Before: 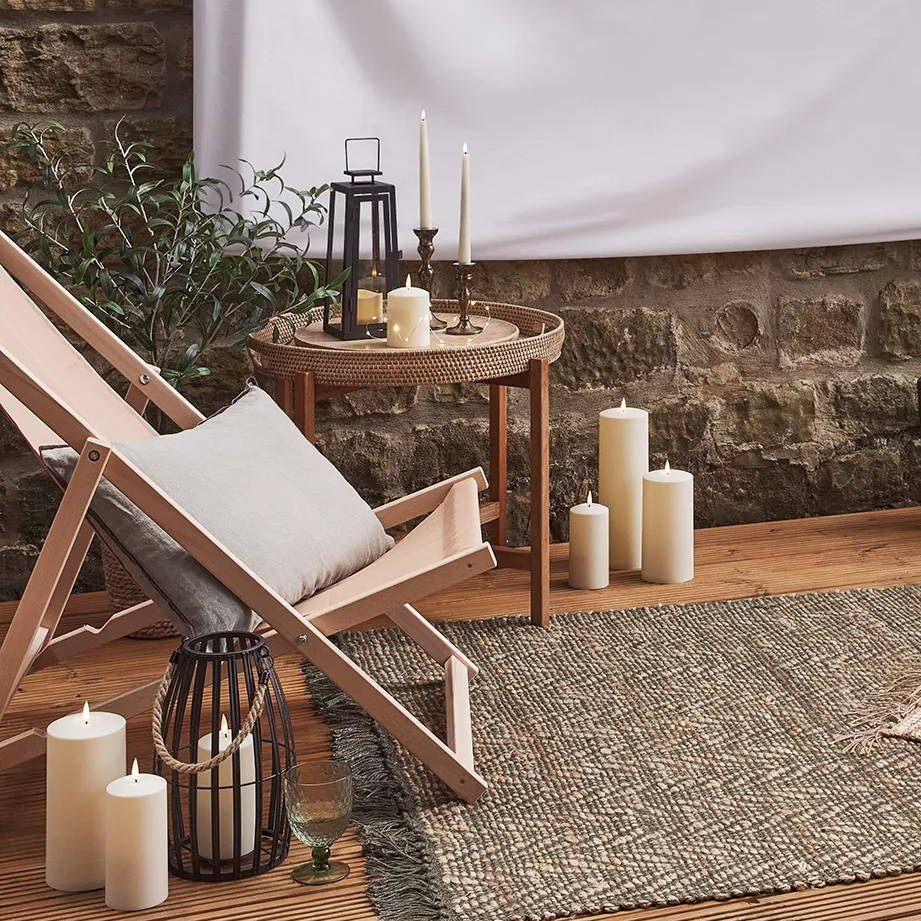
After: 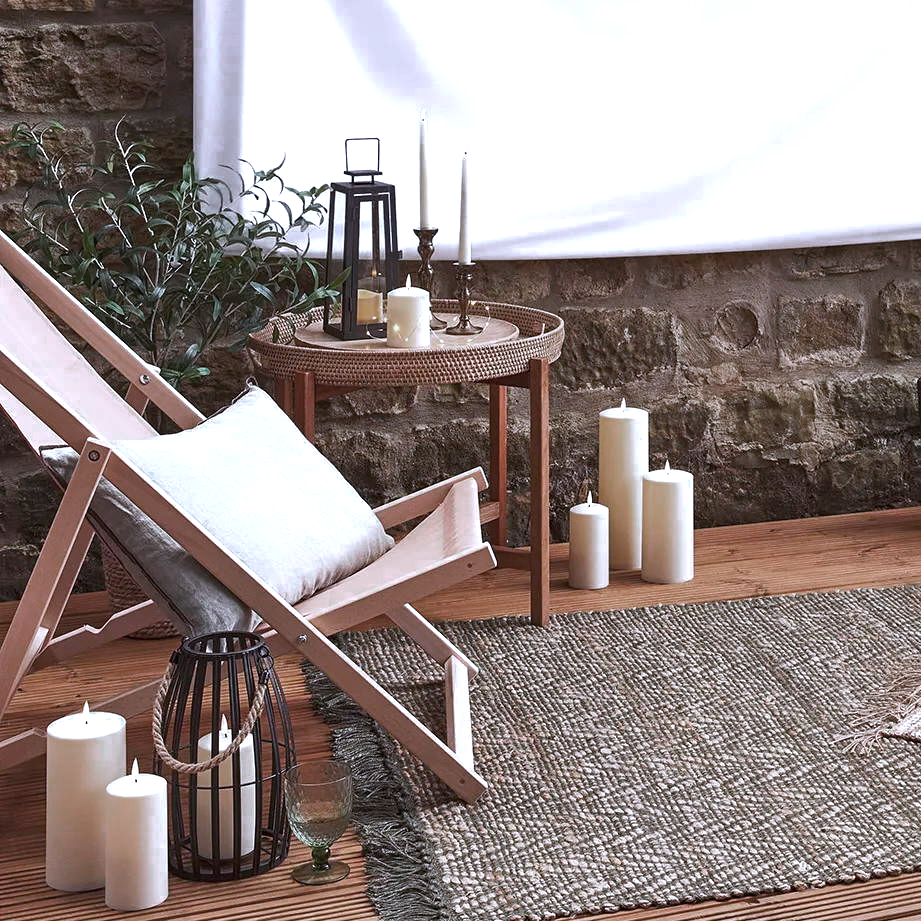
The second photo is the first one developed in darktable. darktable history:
color zones: curves: ch0 [(0.203, 0.433) (0.607, 0.517) (0.697, 0.696) (0.705, 0.897)]
color correction: highlights a* -1.9, highlights b* -18.32
